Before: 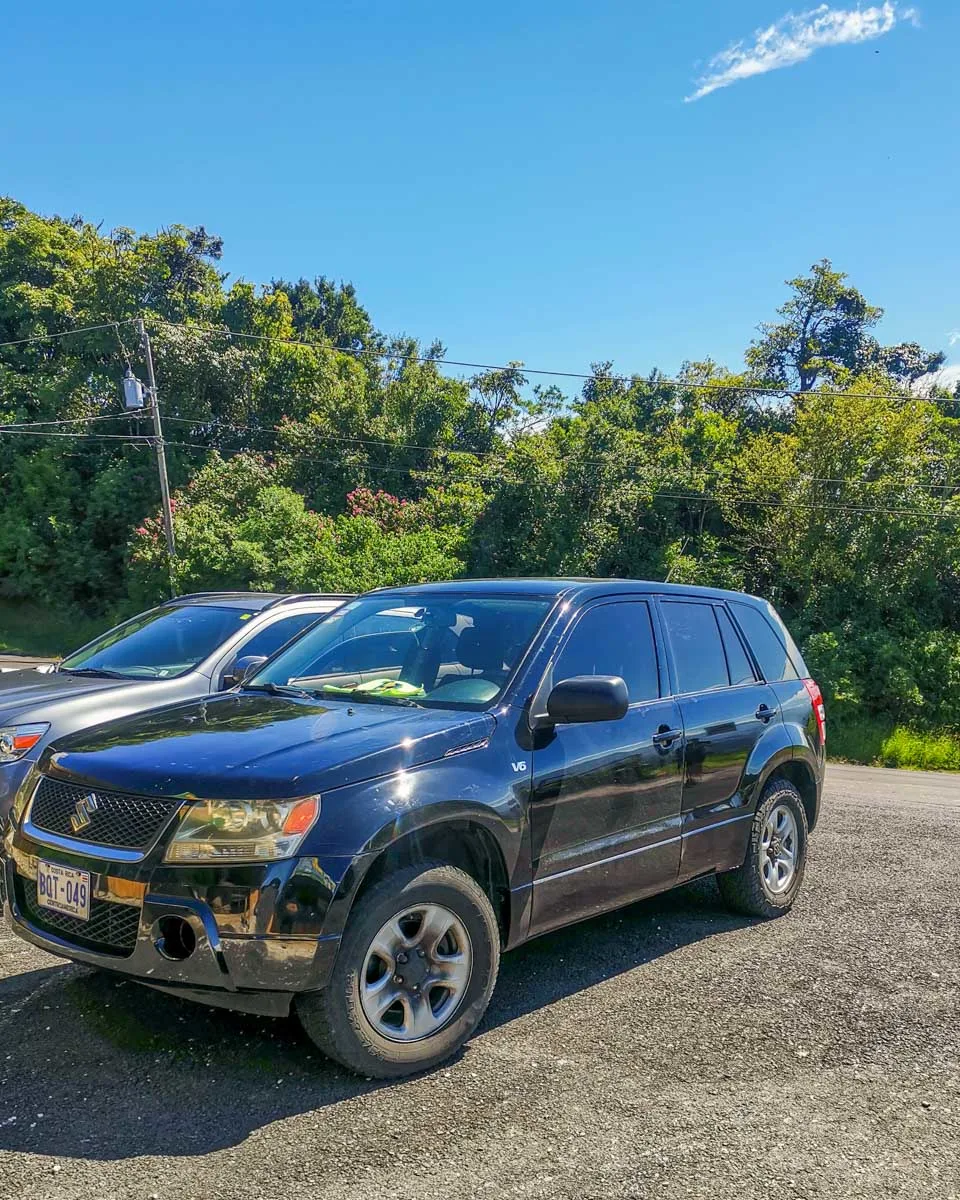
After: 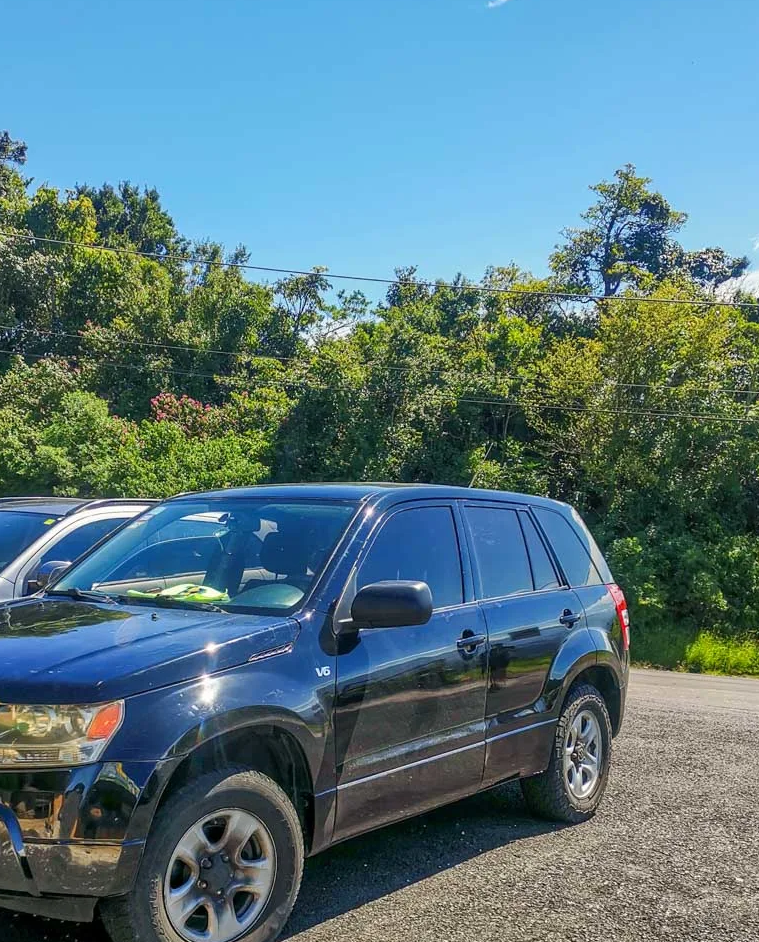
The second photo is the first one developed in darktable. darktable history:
crop and rotate: left 20.512%, top 7.96%, right 0.375%, bottom 13.523%
